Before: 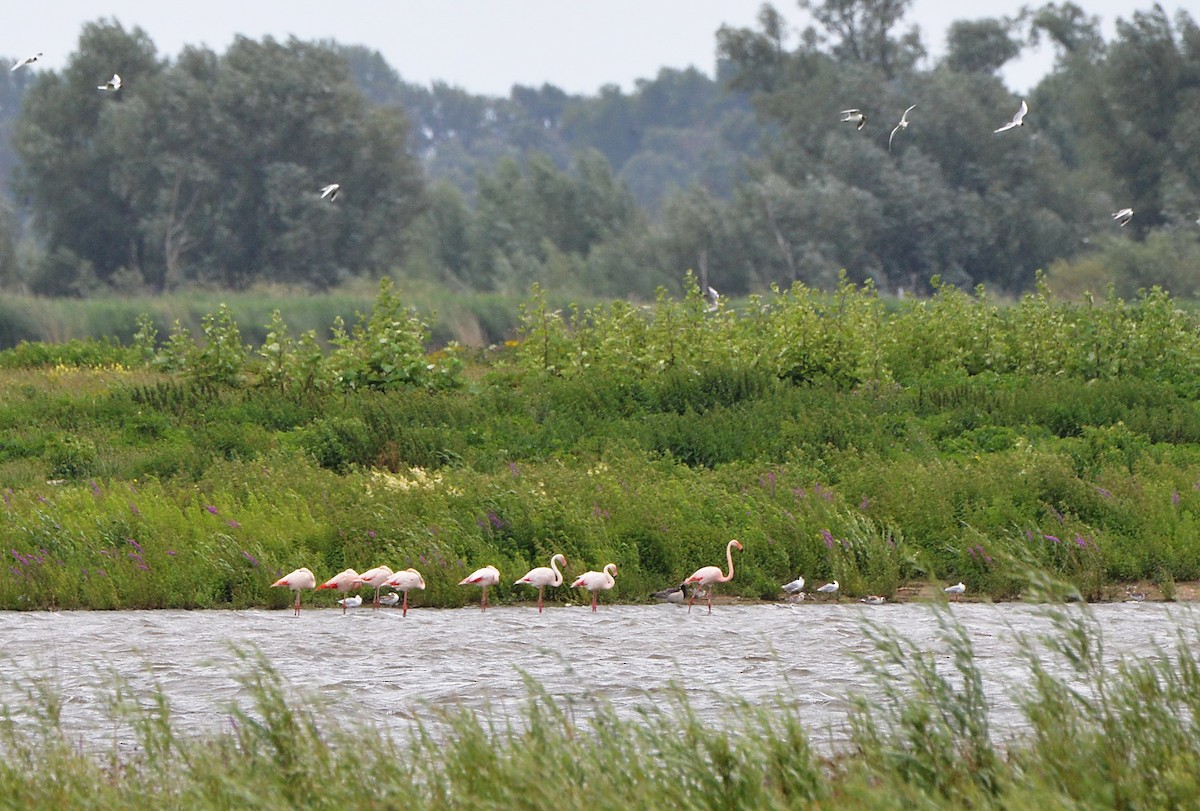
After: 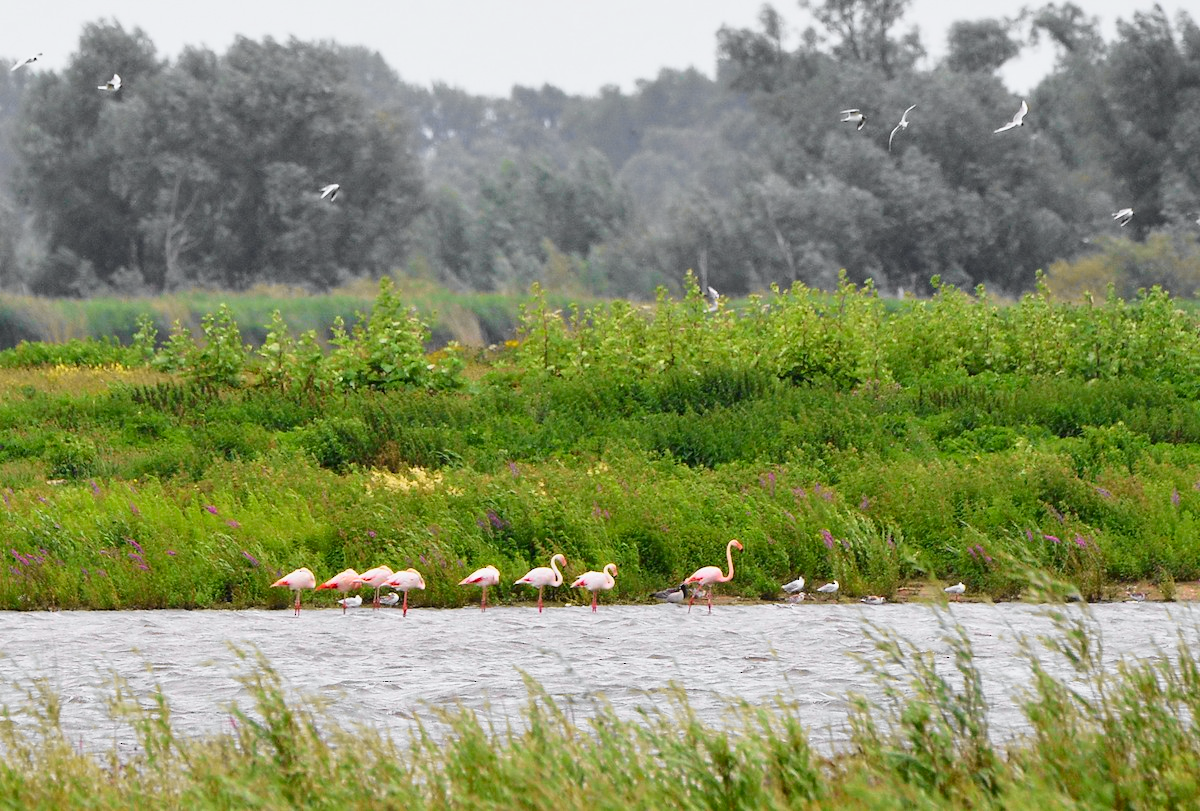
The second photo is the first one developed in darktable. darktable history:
tone curve: curves: ch0 [(0, 0) (0.071, 0.047) (0.266, 0.26) (0.491, 0.552) (0.753, 0.818) (1, 0.983)]; ch1 [(0, 0) (0.346, 0.307) (0.408, 0.369) (0.463, 0.443) (0.482, 0.493) (0.502, 0.5) (0.517, 0.518) (0.546, 0.576) (0.588, 0.643) (0.651, 0.709) (1, 1)]; ch2 [(0, 0) (0.346, 0.34) (0.434, 0.46) (0.485, 0.494) (0.5, 0.494) (0.517, 0.503) (0.535, 0.545) (0.583, 0.624) (0.625, 0.678) (1, 1)], color space Lab, independent channels, preserve colors none
